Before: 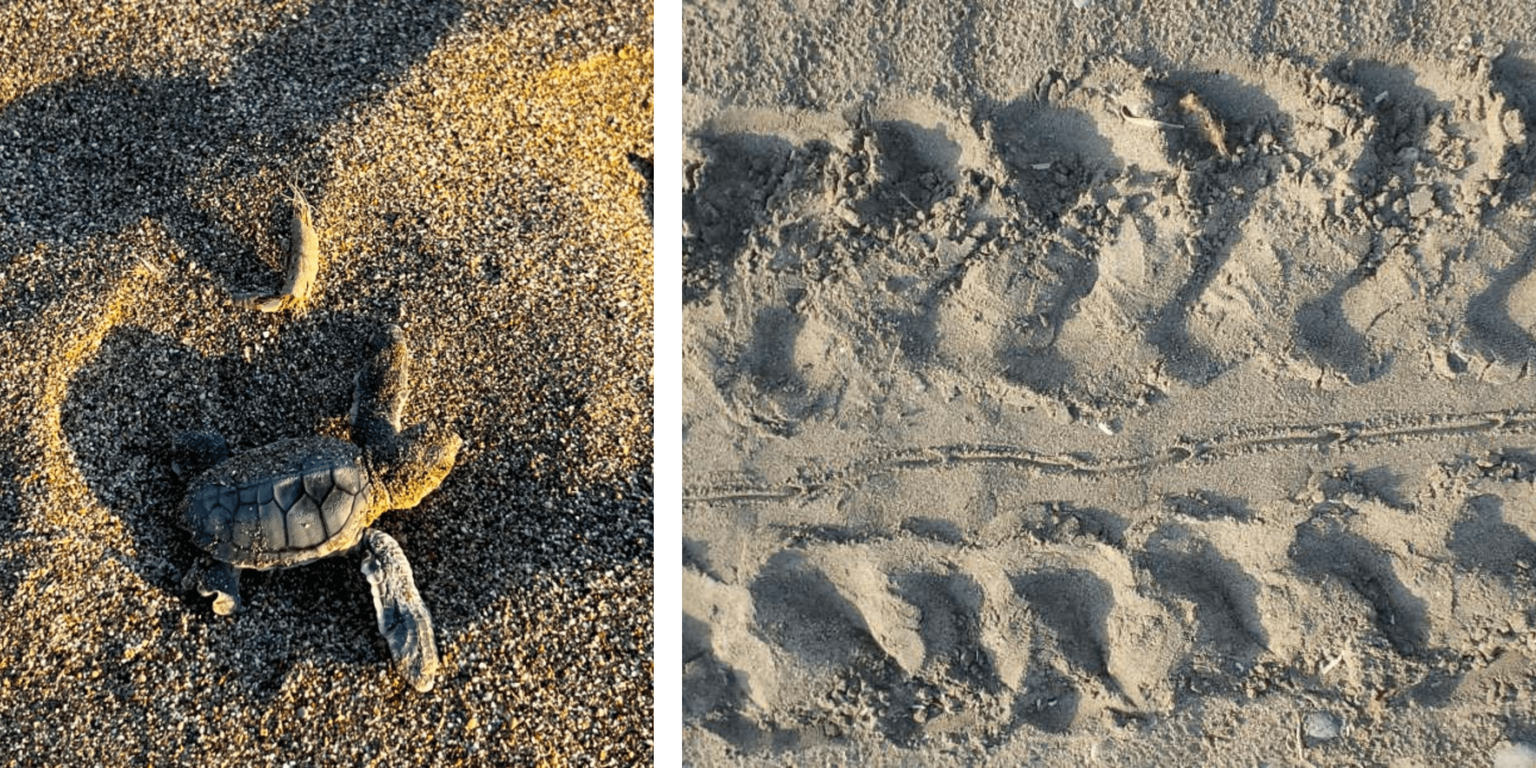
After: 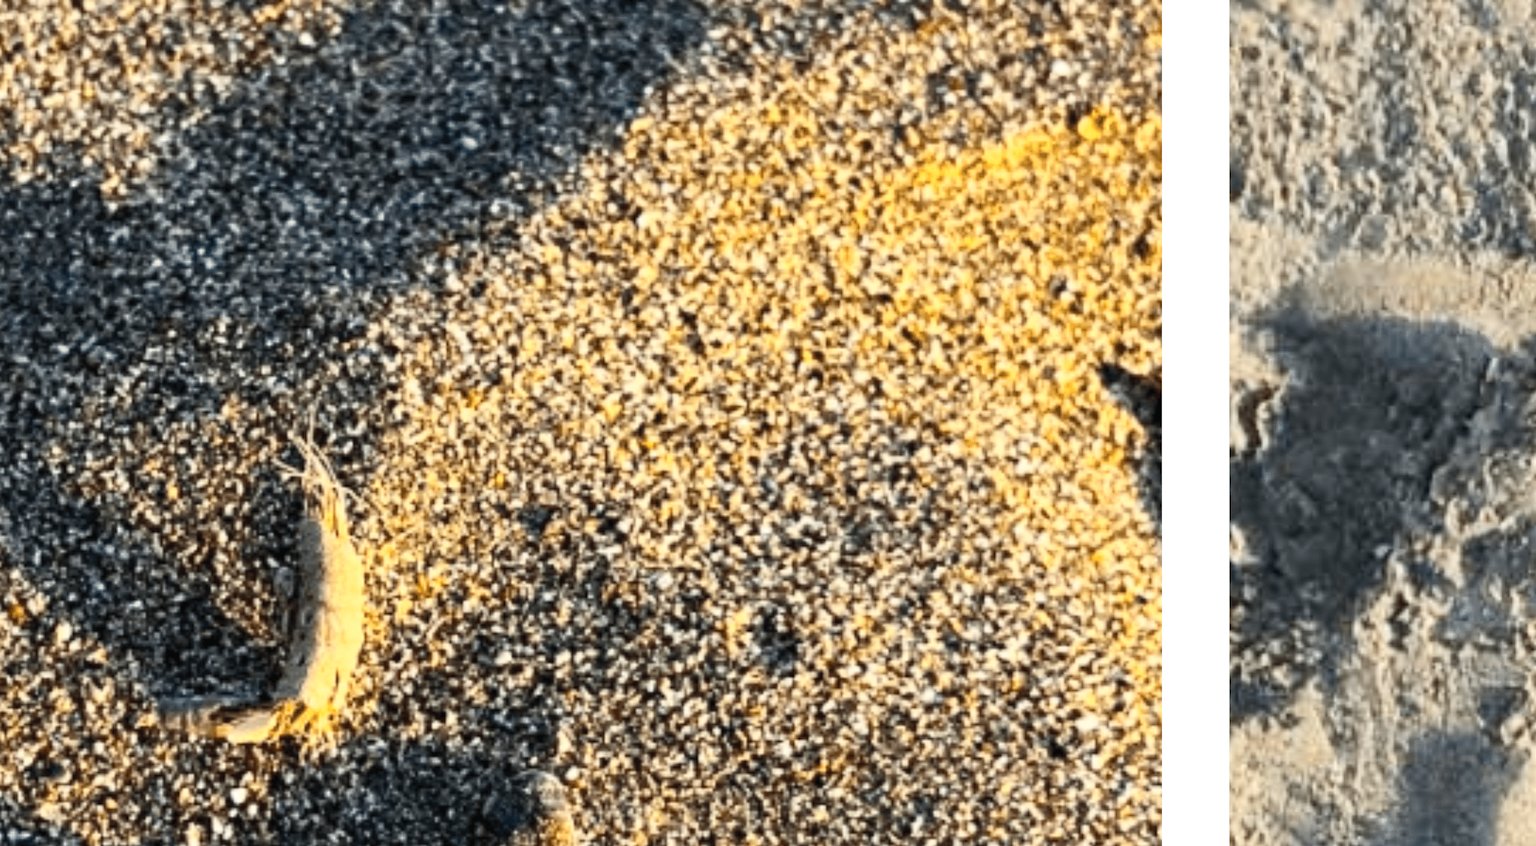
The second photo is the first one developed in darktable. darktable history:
crop and rotate: left 10.817%, top 0.062%, right 47.194%, bottom 53.626%
color zones: curves: ch0 [(0, 0.497) (0.143, 0.5) (0.286, 0.5) (0.429, 0.483) (0.571, 0.116) (0.714, -0.006) (0.857, 0.28) (1, 0.497)]
contrast brightness saturation: contrast 0.2, brightness 0.16, saturation 0.22
